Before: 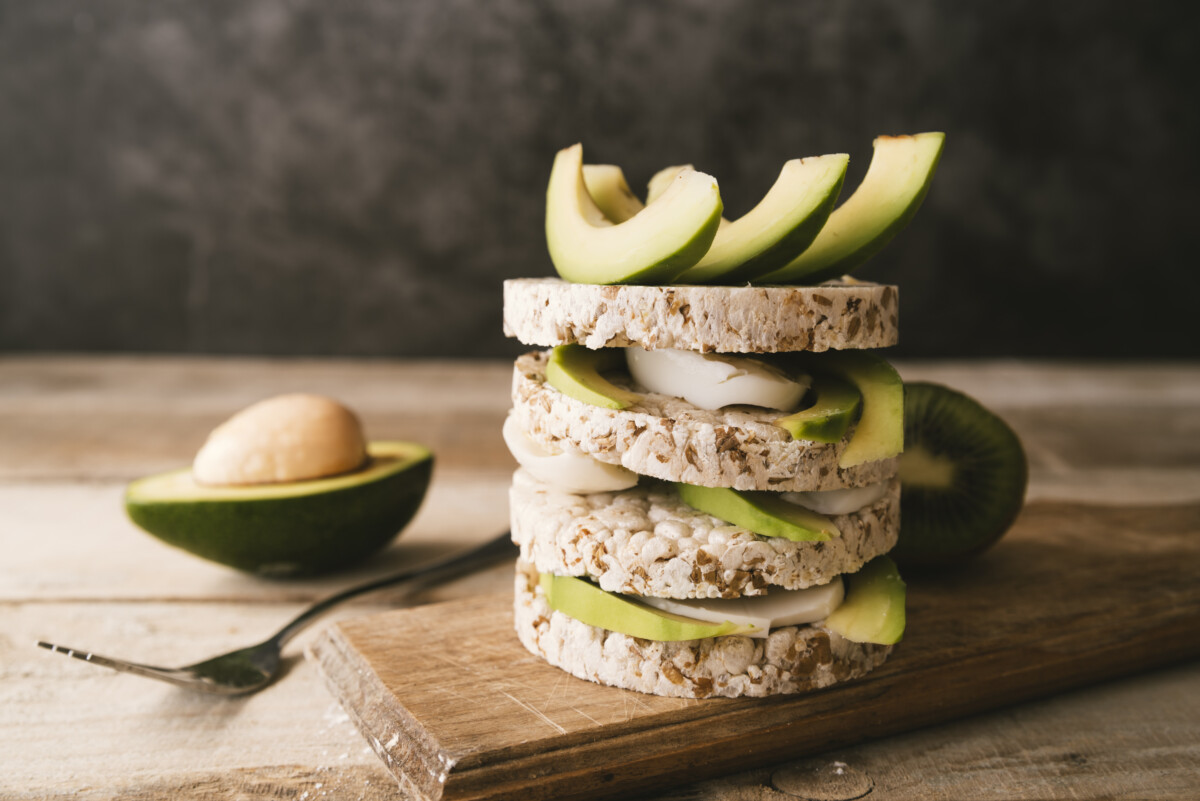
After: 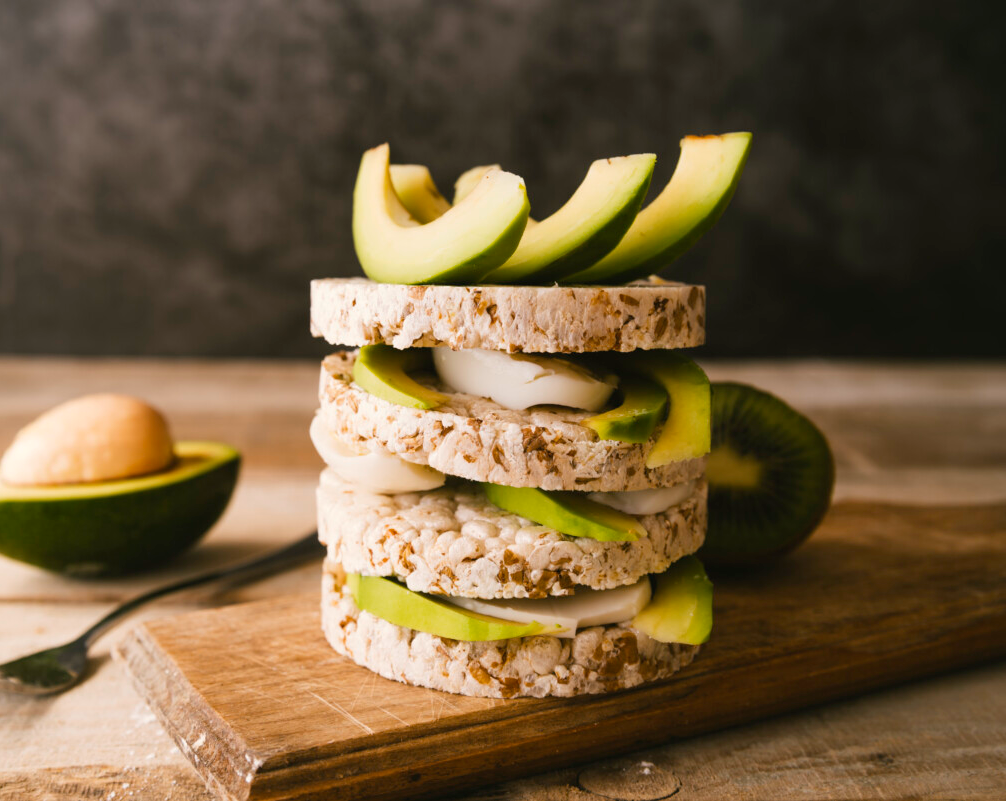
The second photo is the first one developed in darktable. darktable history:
crop: left 16.145%
color balance rgb: linear chroma grading › global chroma 6.48%, perceptual saturation grading › global saturation 12.96%, global vibrance 6.02%
